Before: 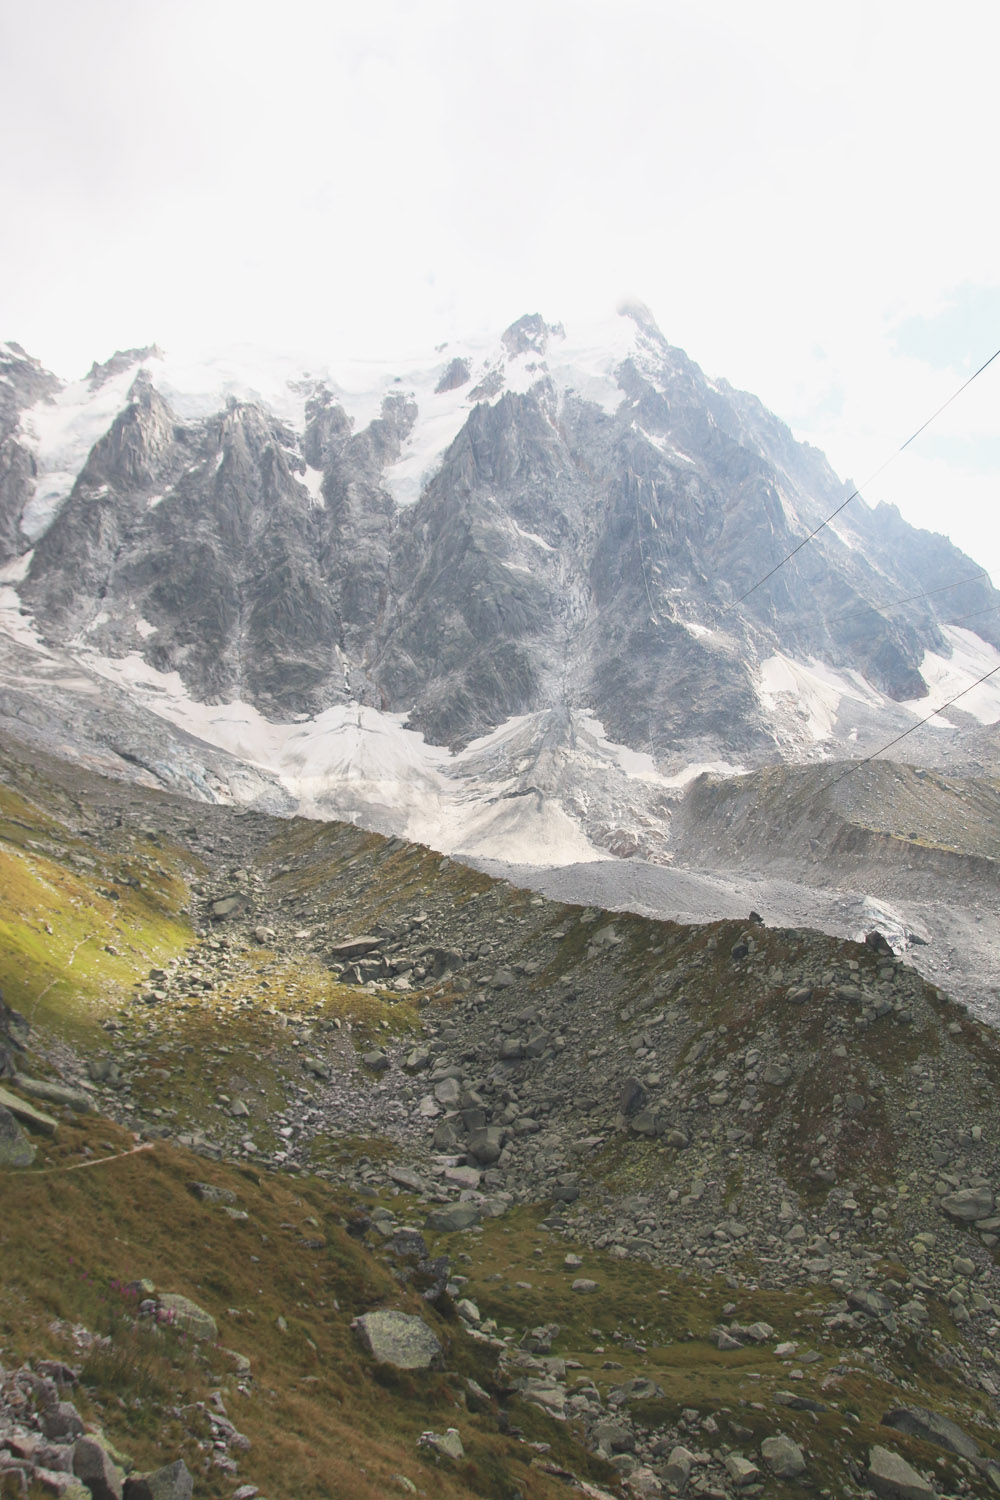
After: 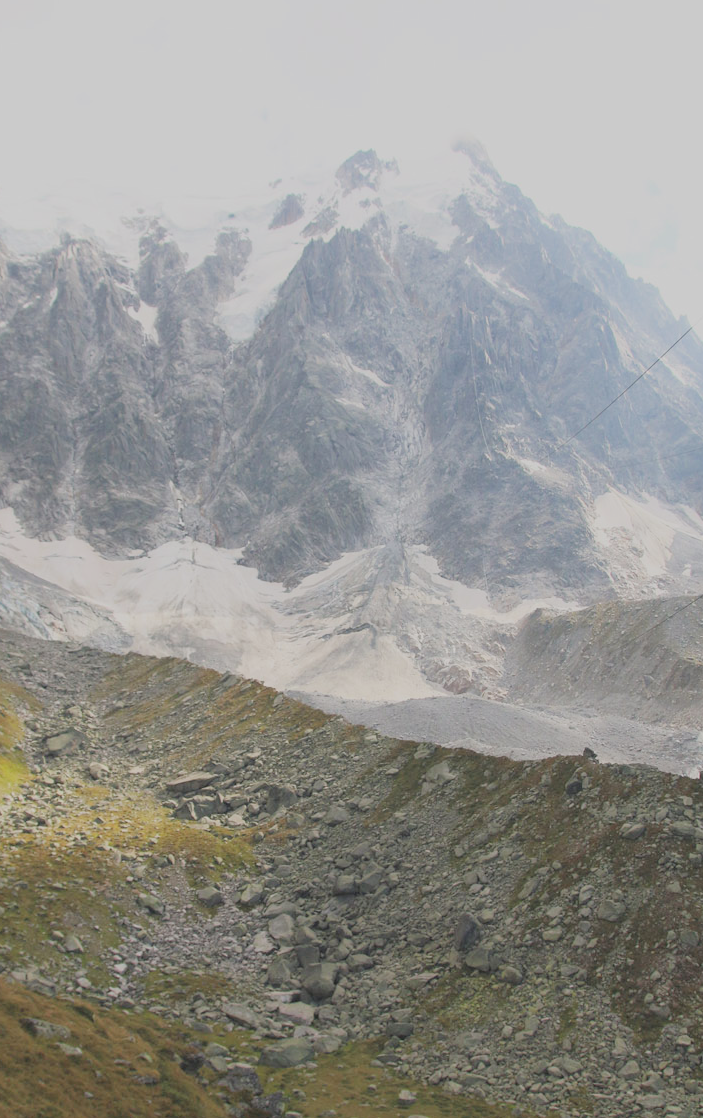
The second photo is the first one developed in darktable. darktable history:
filmic rgb: black relative exposure -8.83 EV, white relative exposure 4.98 EV, target black luminance 0%, hardness 3.77, latitude 66.49%, contrast 0.821, highlights saturation mix 11.13%, shadows ↔ highlights balance 20.11%
crop and rotate: left 16.699%, top 10.952%, right 12.913%, bottom 14.494%
contrast brightness saturation: contrast 0.034, brightness 0.066, saturation 0.122
